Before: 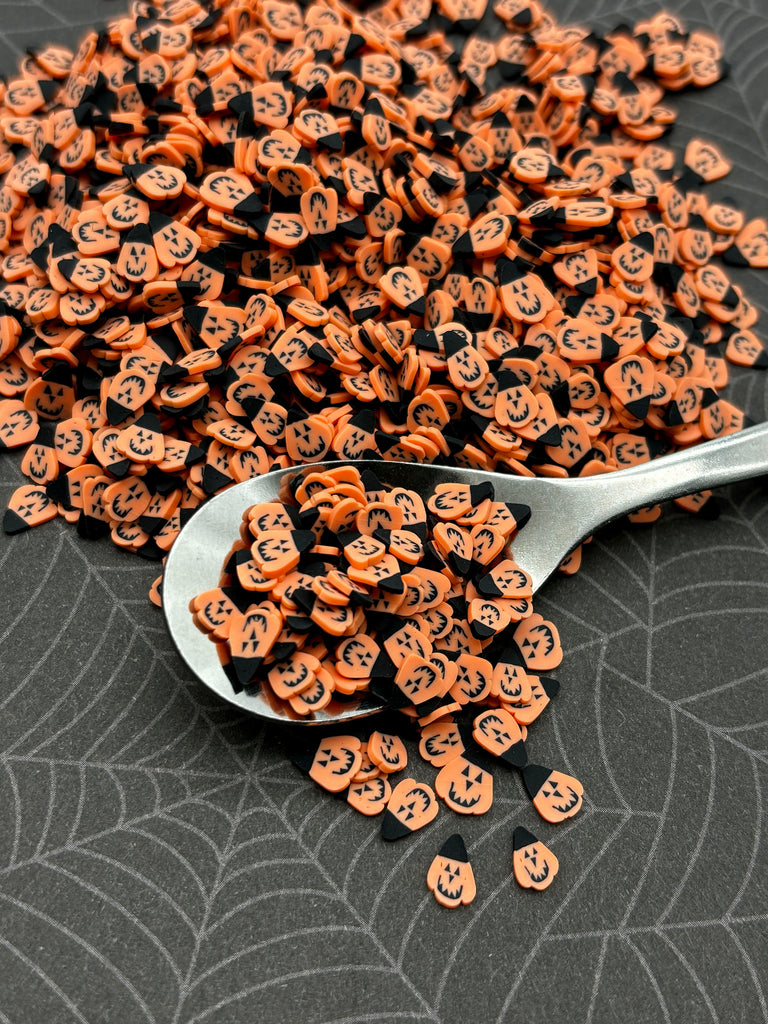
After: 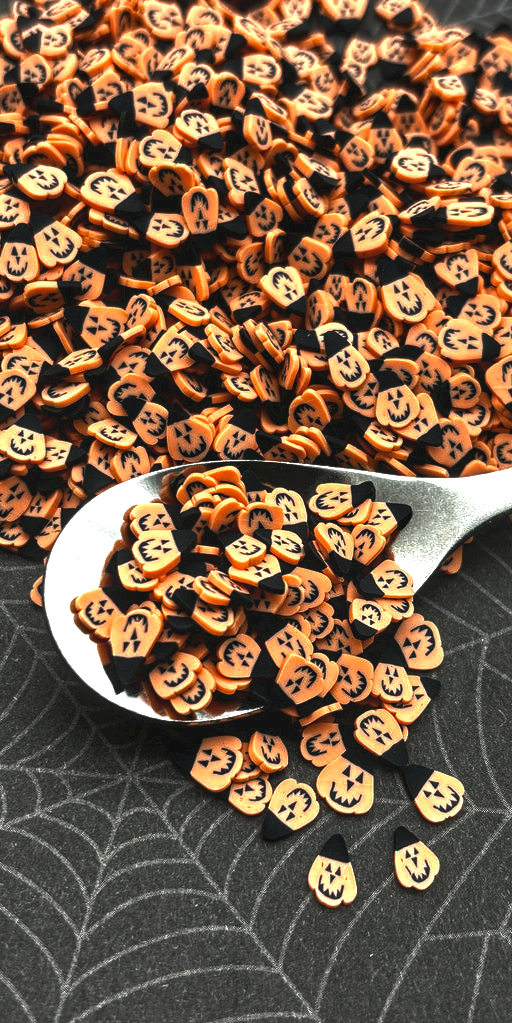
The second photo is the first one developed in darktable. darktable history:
crop and rotate: left 15.546%, right 17.787%
local contrast: detail 110%
levels: levels [0.044, 0.475, 0.791]
tone curve: curves: ch0 [(0, 0.081) (0.483, 0.453) (0.881, 0.992)]
